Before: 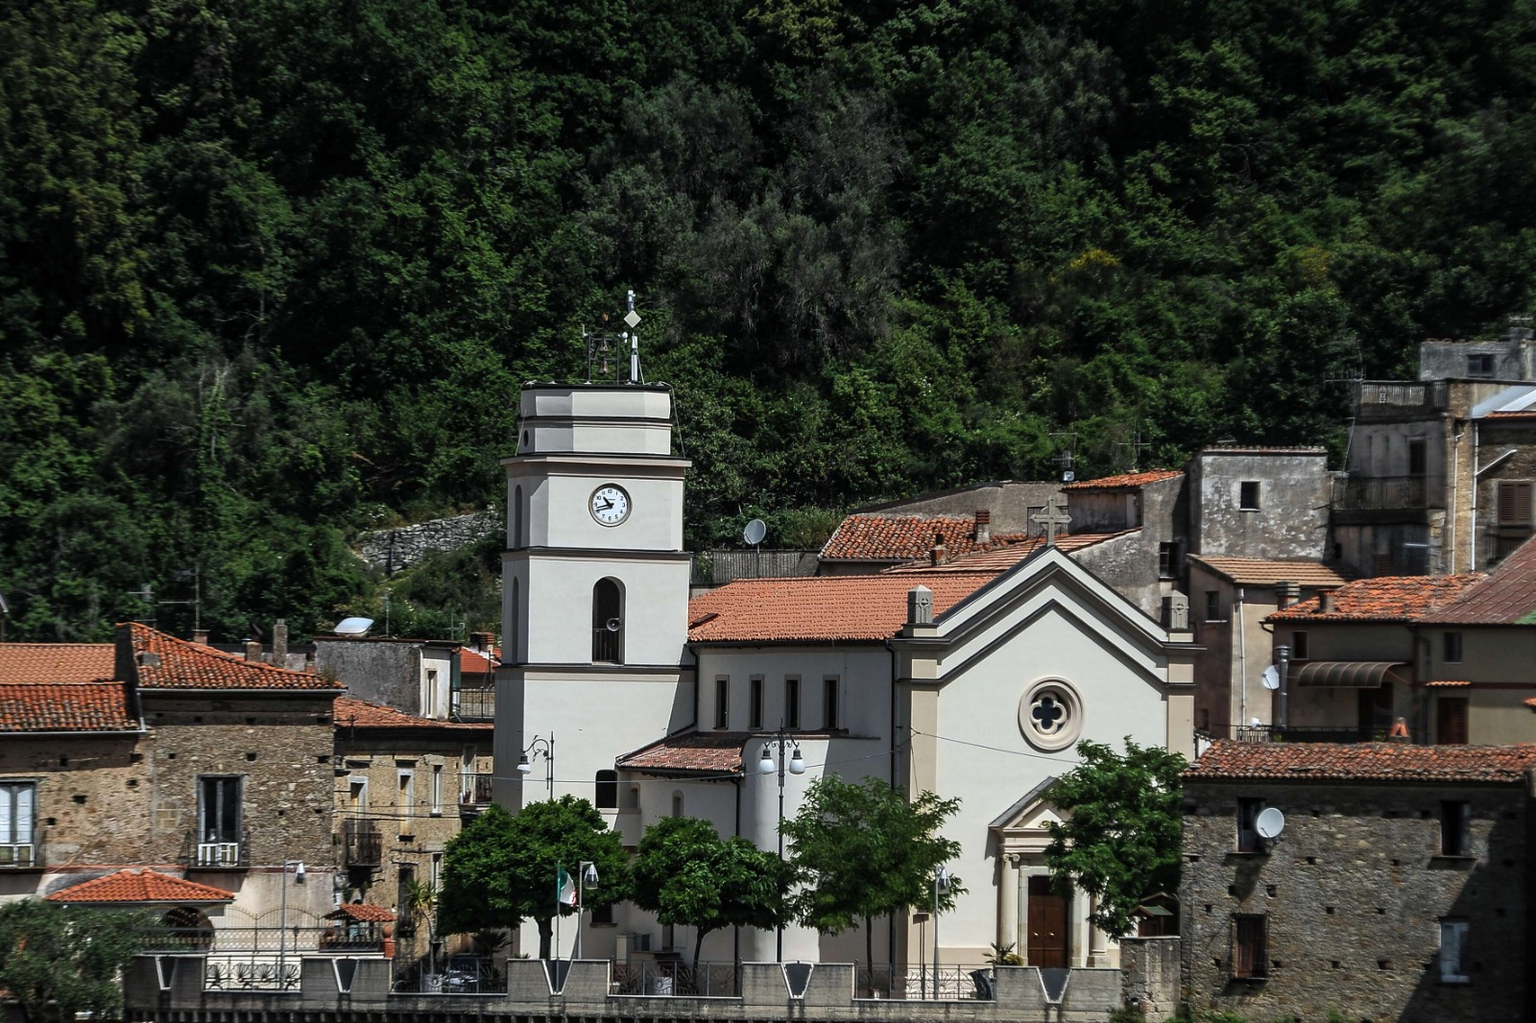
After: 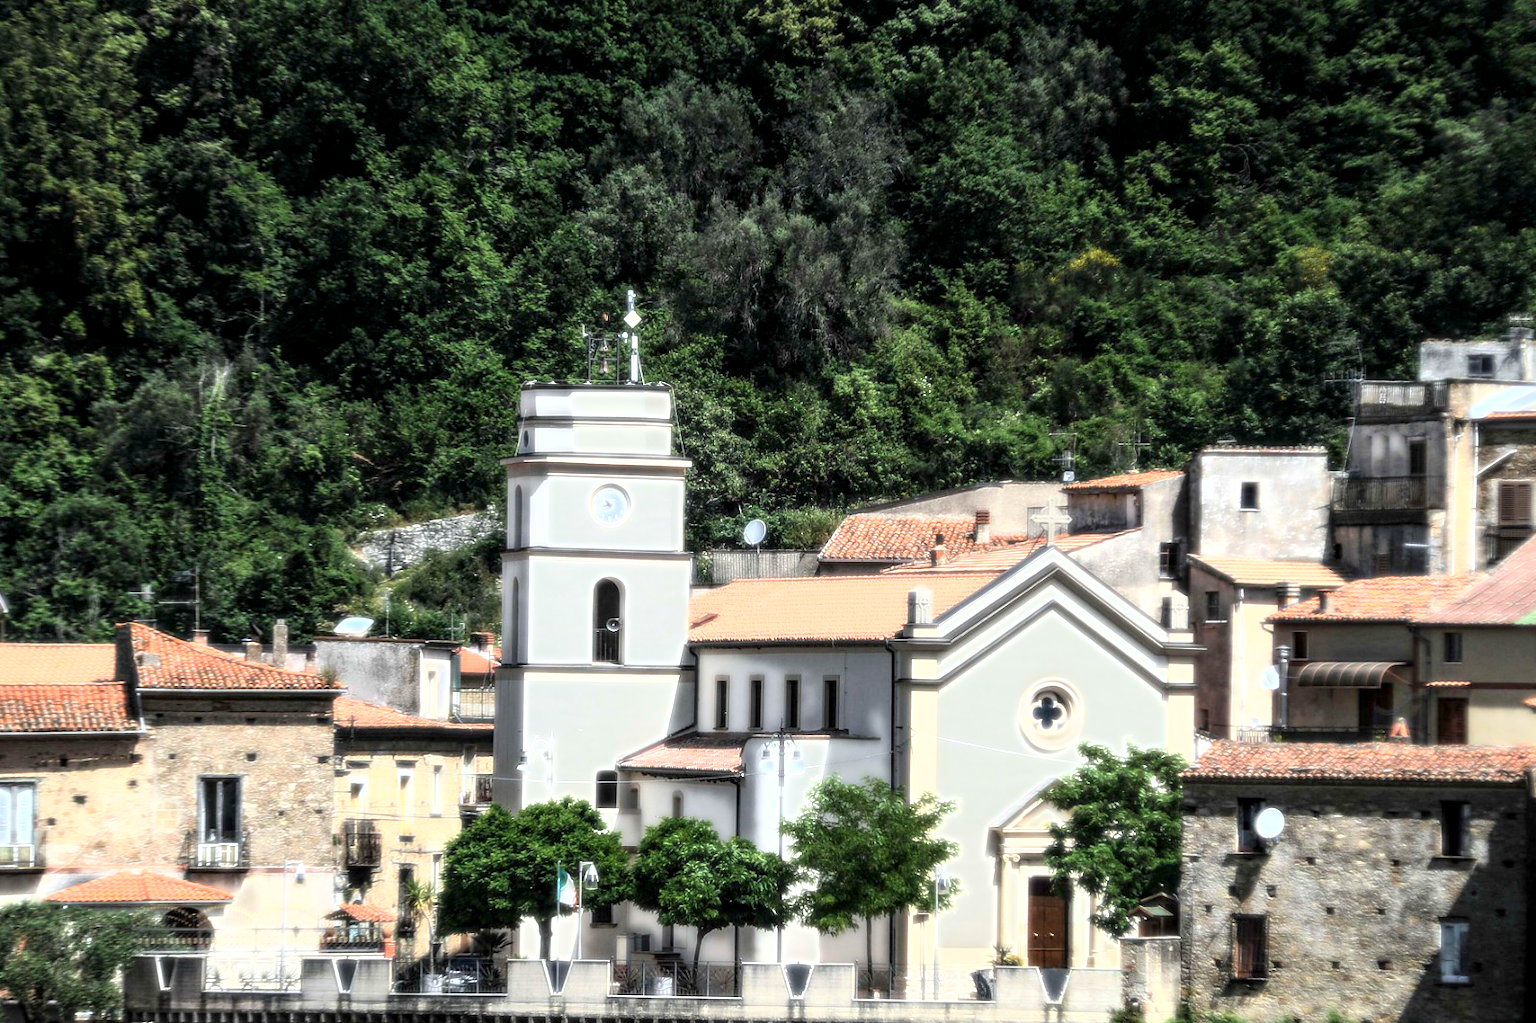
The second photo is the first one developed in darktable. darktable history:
exposure: black level correction 0.001, exposure 1.3 EV, compensate highlight preservation false
bloom: size 0%, threshold 54.82%, strength 8.31%
